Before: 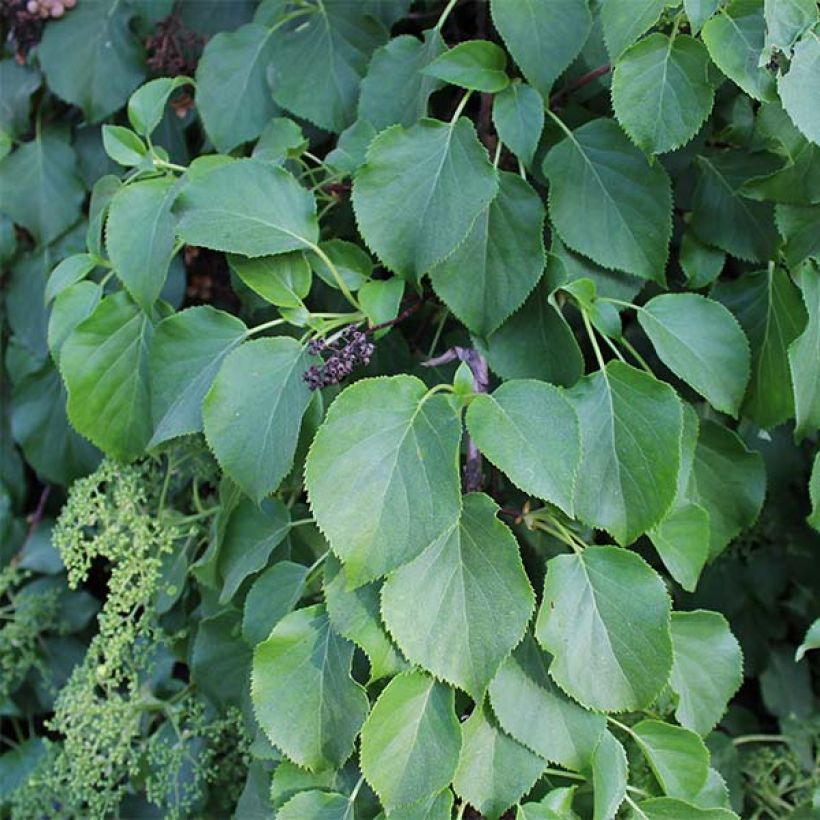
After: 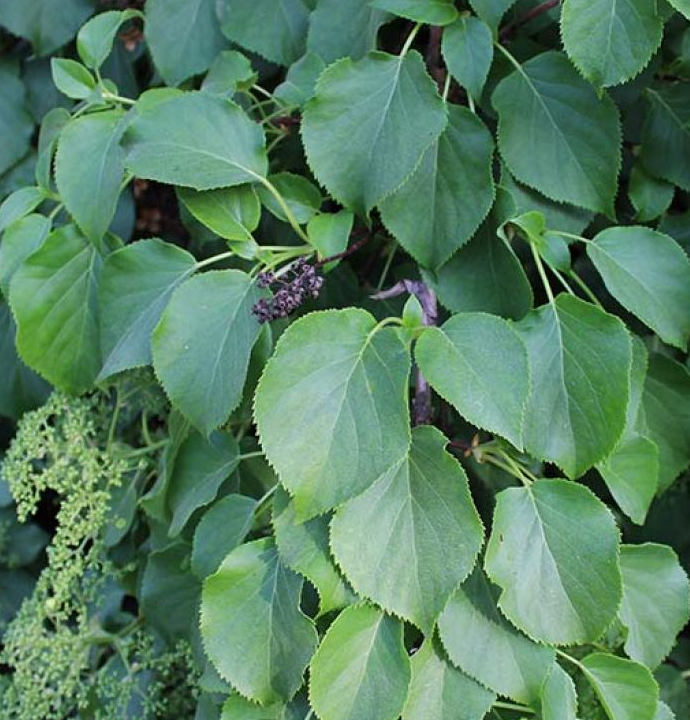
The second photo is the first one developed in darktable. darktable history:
crop: left 6.256%, top 8.231%, right 9.535%, bottom 3.963%
